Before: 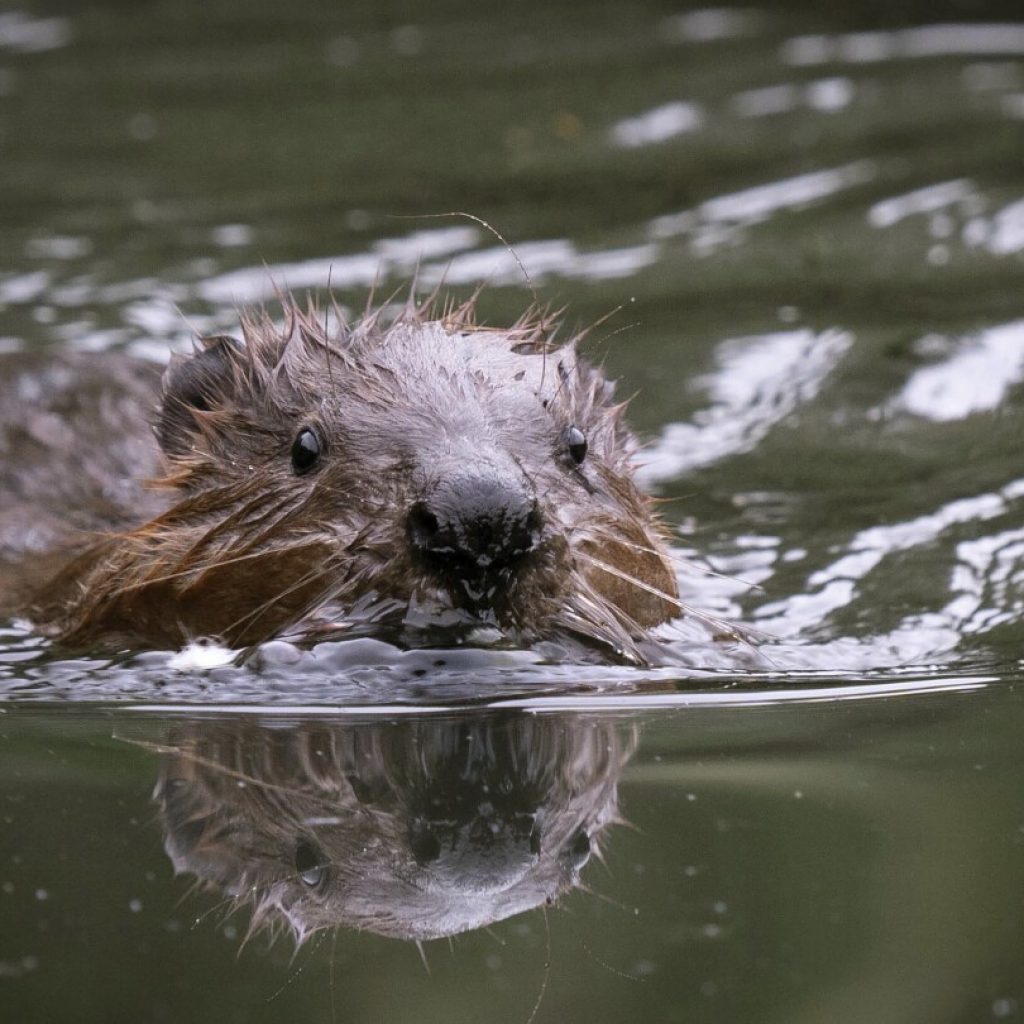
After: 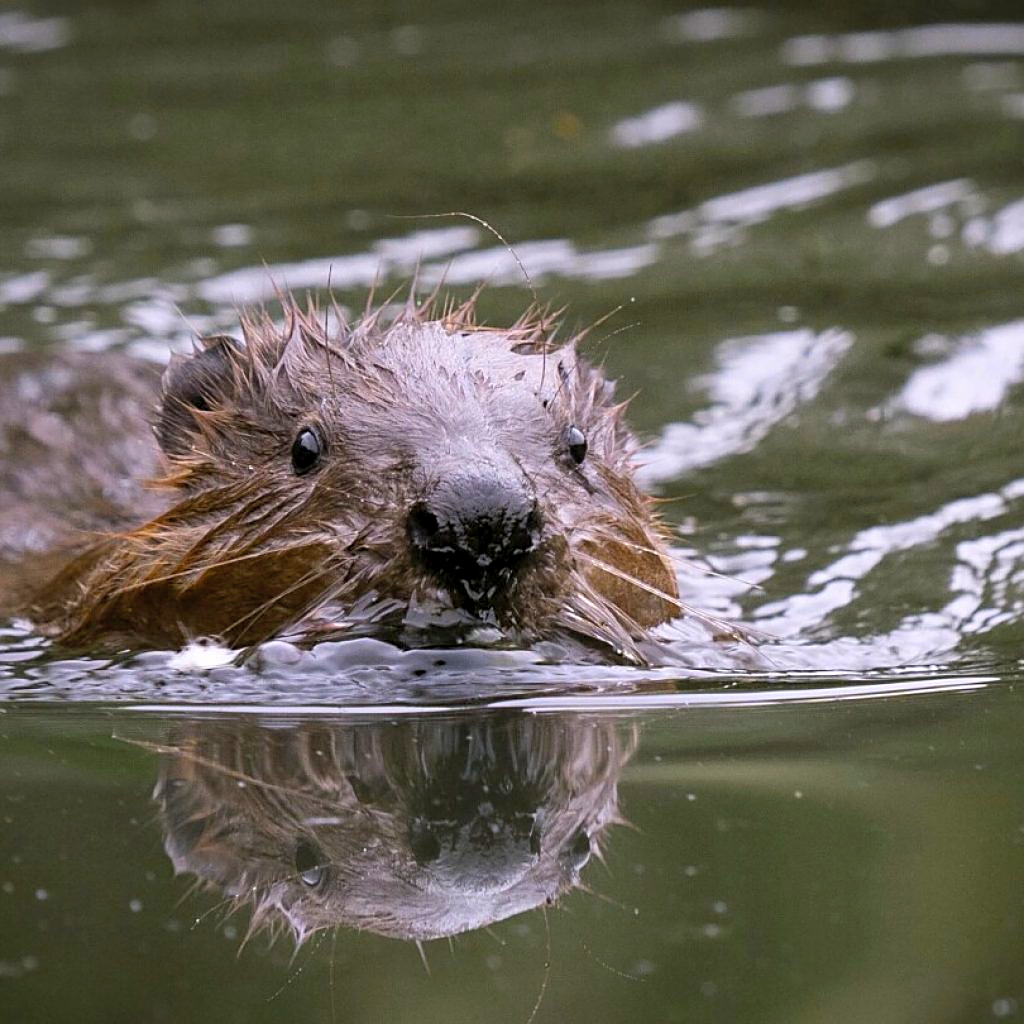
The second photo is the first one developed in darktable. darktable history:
sharpen: on, module defaults
contrast brightness saturation: contrast 0.053, brightness 0.066, saturation 0.01
color balance rgb: highlights gain › chroma 0.242%, highlights gain › hue 329.89°, global offset › luminance -0.273%, global offset › hue 261.14°, perceptual saturation grading › global saturation 31.247%, global vibrance 20%
